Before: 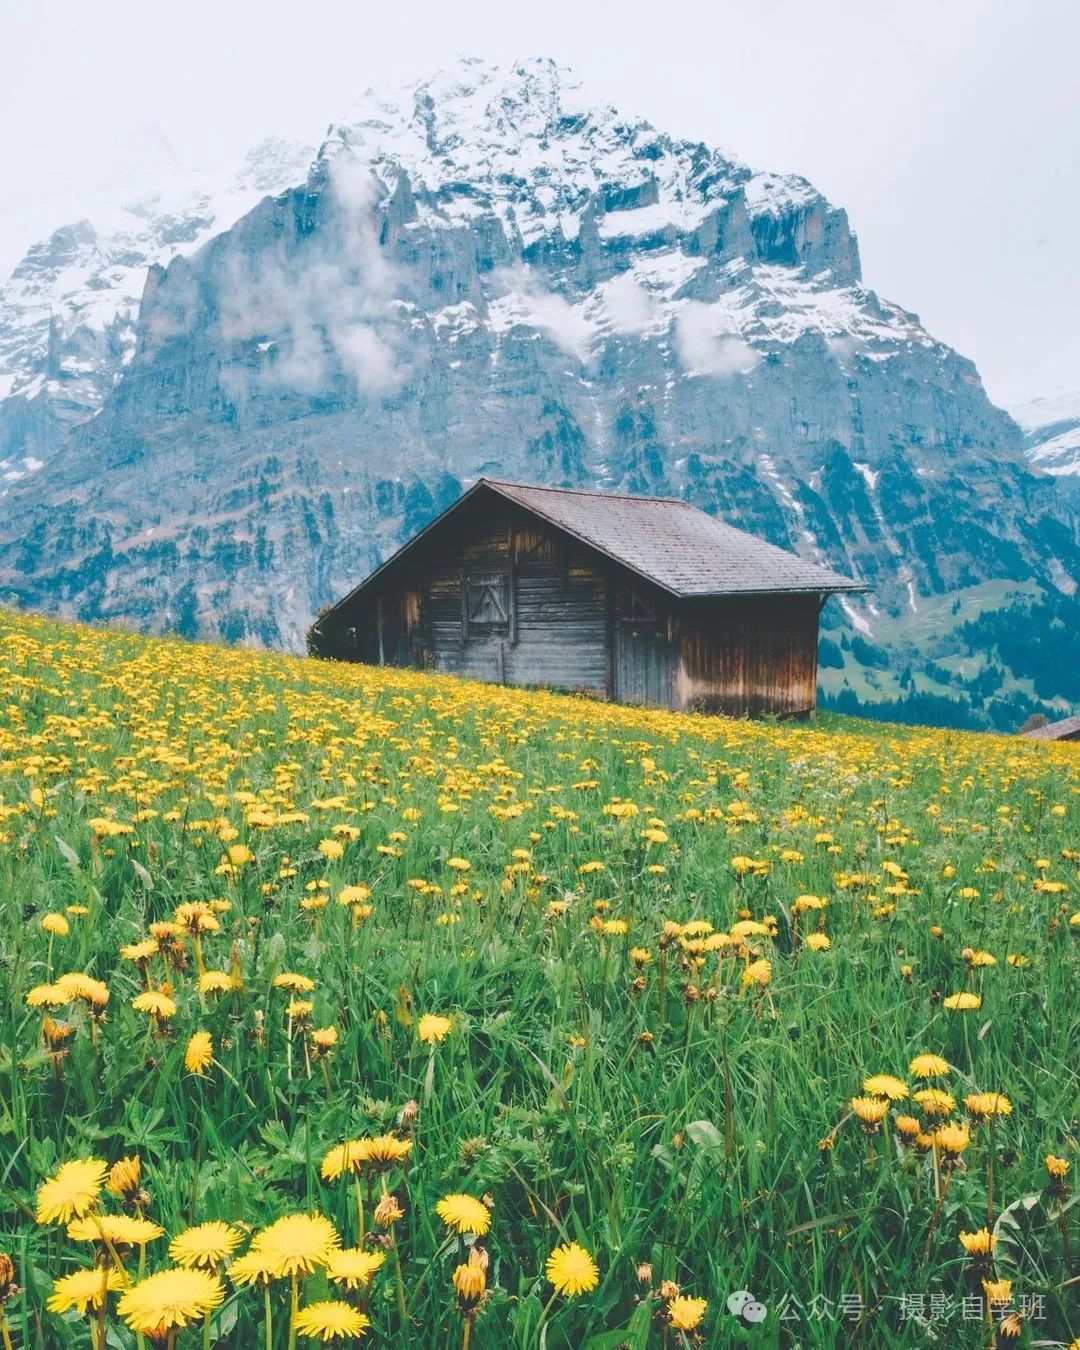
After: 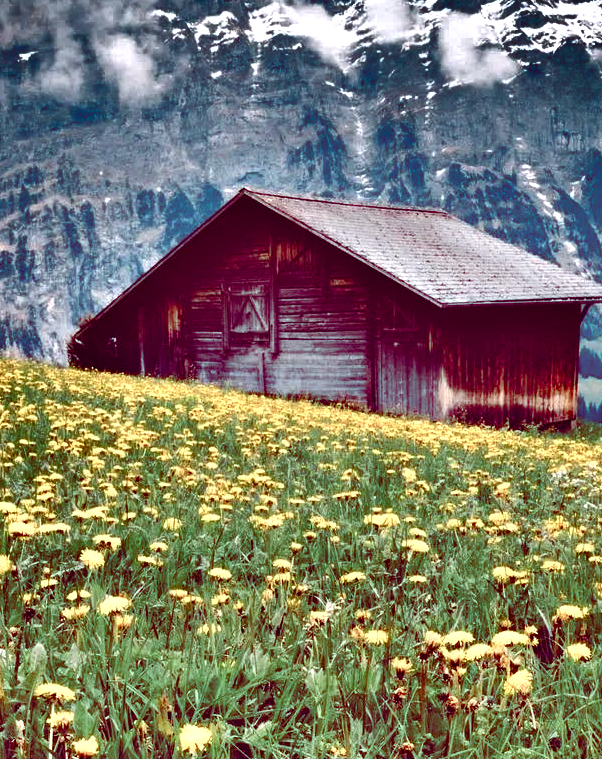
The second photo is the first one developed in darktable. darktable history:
tone equalizer: edges refinement/feathering 500, mask exposure compensation -1.57 EV, preserve details no
contrast equalizer: octaves 7, y [[0.6 ×6], [0.55 ×6], [0 ×6], [0 ×6], [0 ×6]]
color correction: highlights b* -0.026, saturation 0.976
crop and rotate: left 22.21%, top 21.55%, right 21.976%, bottom 22.222%
exposure: exposure 0.271 EV, compensate highlight preservation false
shadows and highlights: radius 123.51, shadows 99.27, white point adjustment -2.88, highlights -98.96, soften with gaussian
color balance rgb: shadows lift › luminance -18.889%, shadows lift › chroma 35.404%, power › hue 71.38°, global offset › chroma 0.275%, global offset › hue 318.19°, perceptual saturation grading › global saturation 20%, perceptual saturation grading › highlights -49.289%, perceptual saturation grading › shadows 25.962%
